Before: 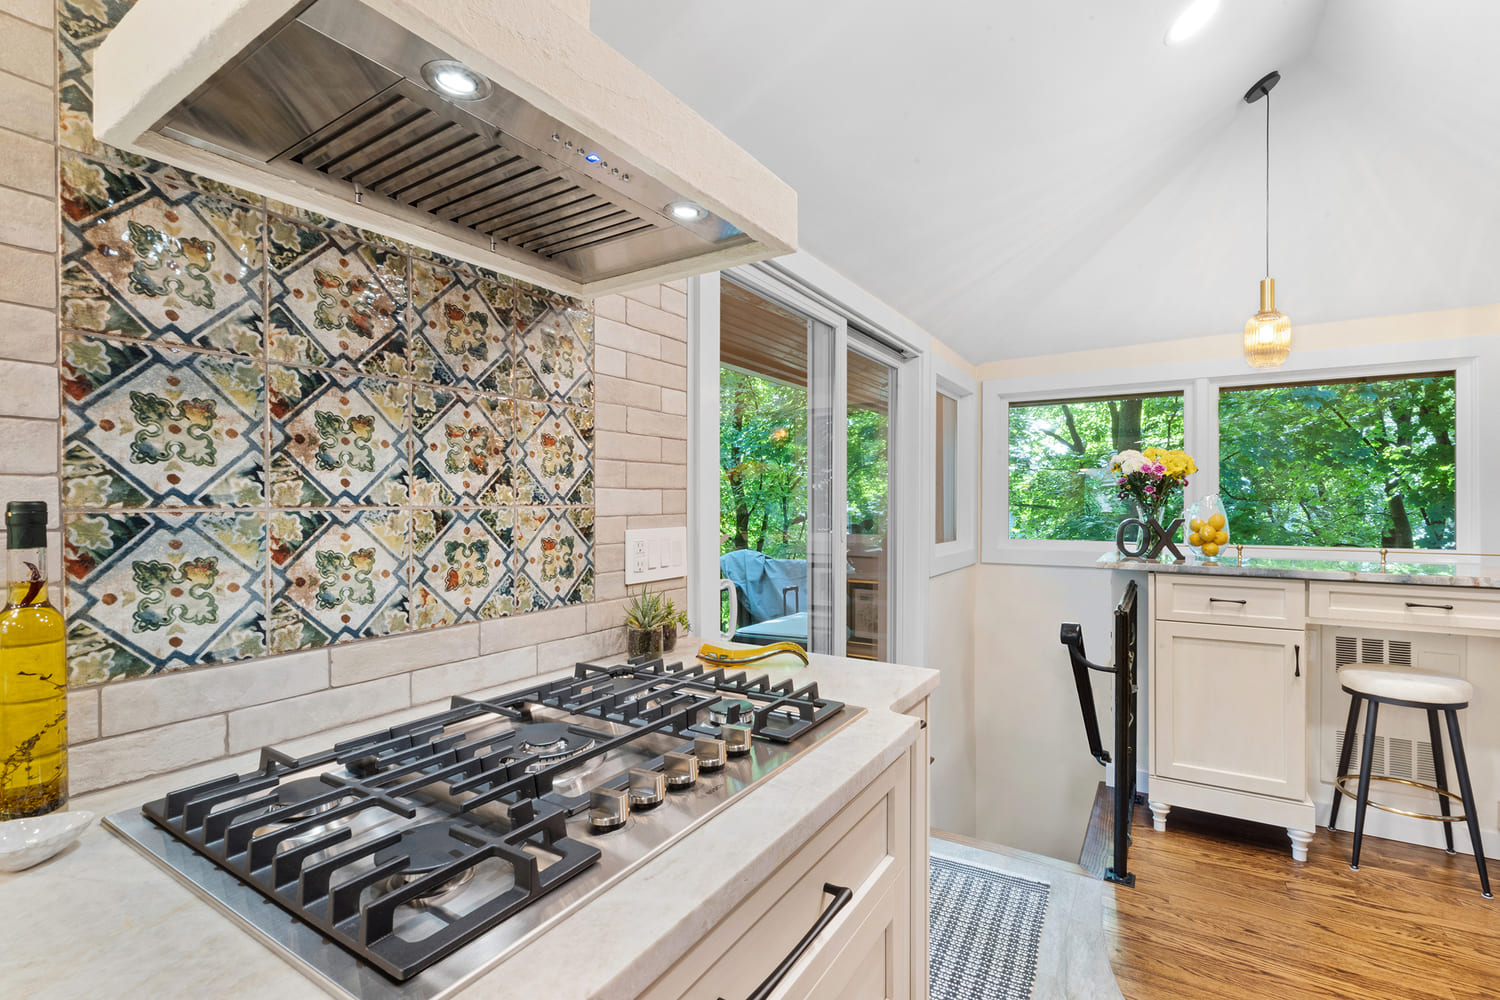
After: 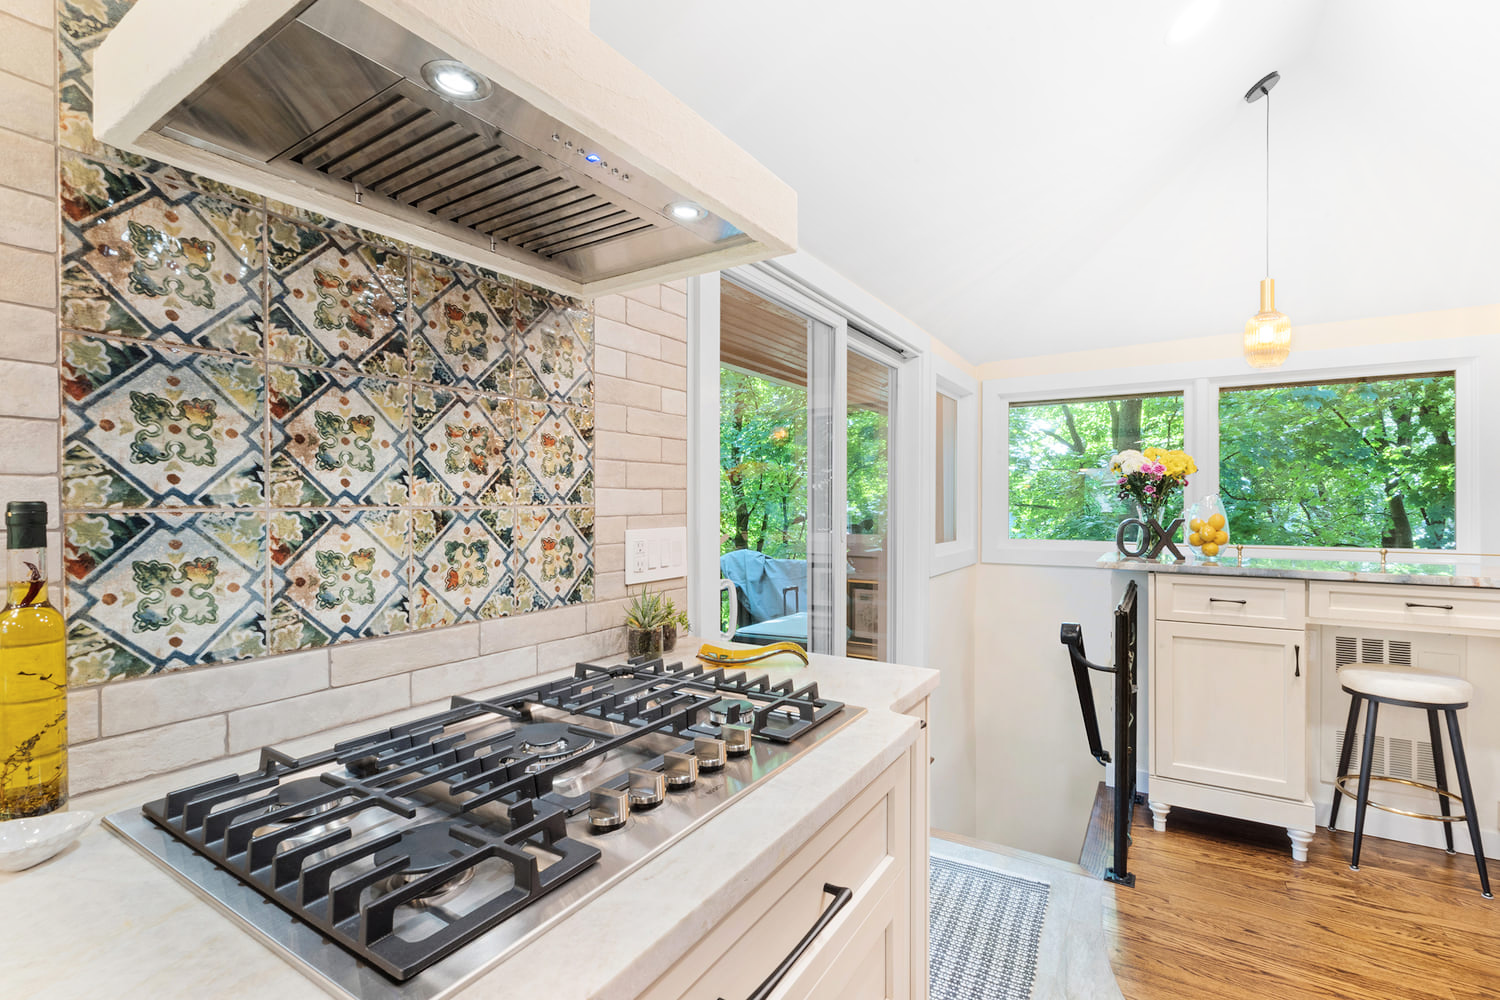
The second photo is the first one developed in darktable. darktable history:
shadows and highlights: shadows -39.68, highlights 64.75, soften with gaussian
